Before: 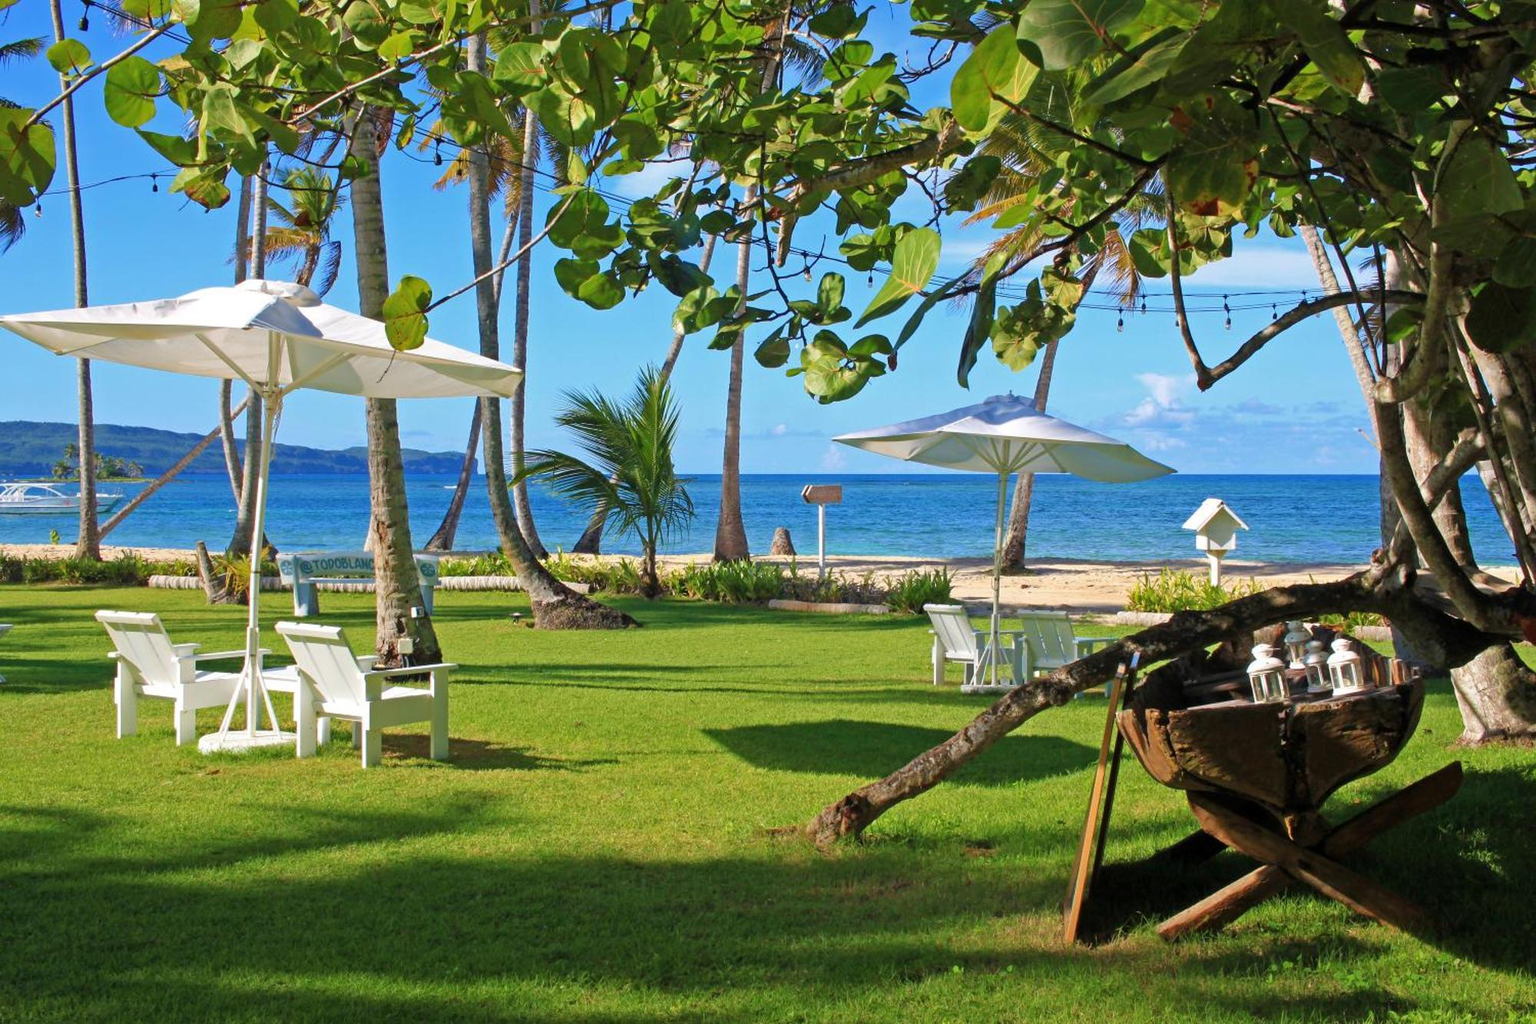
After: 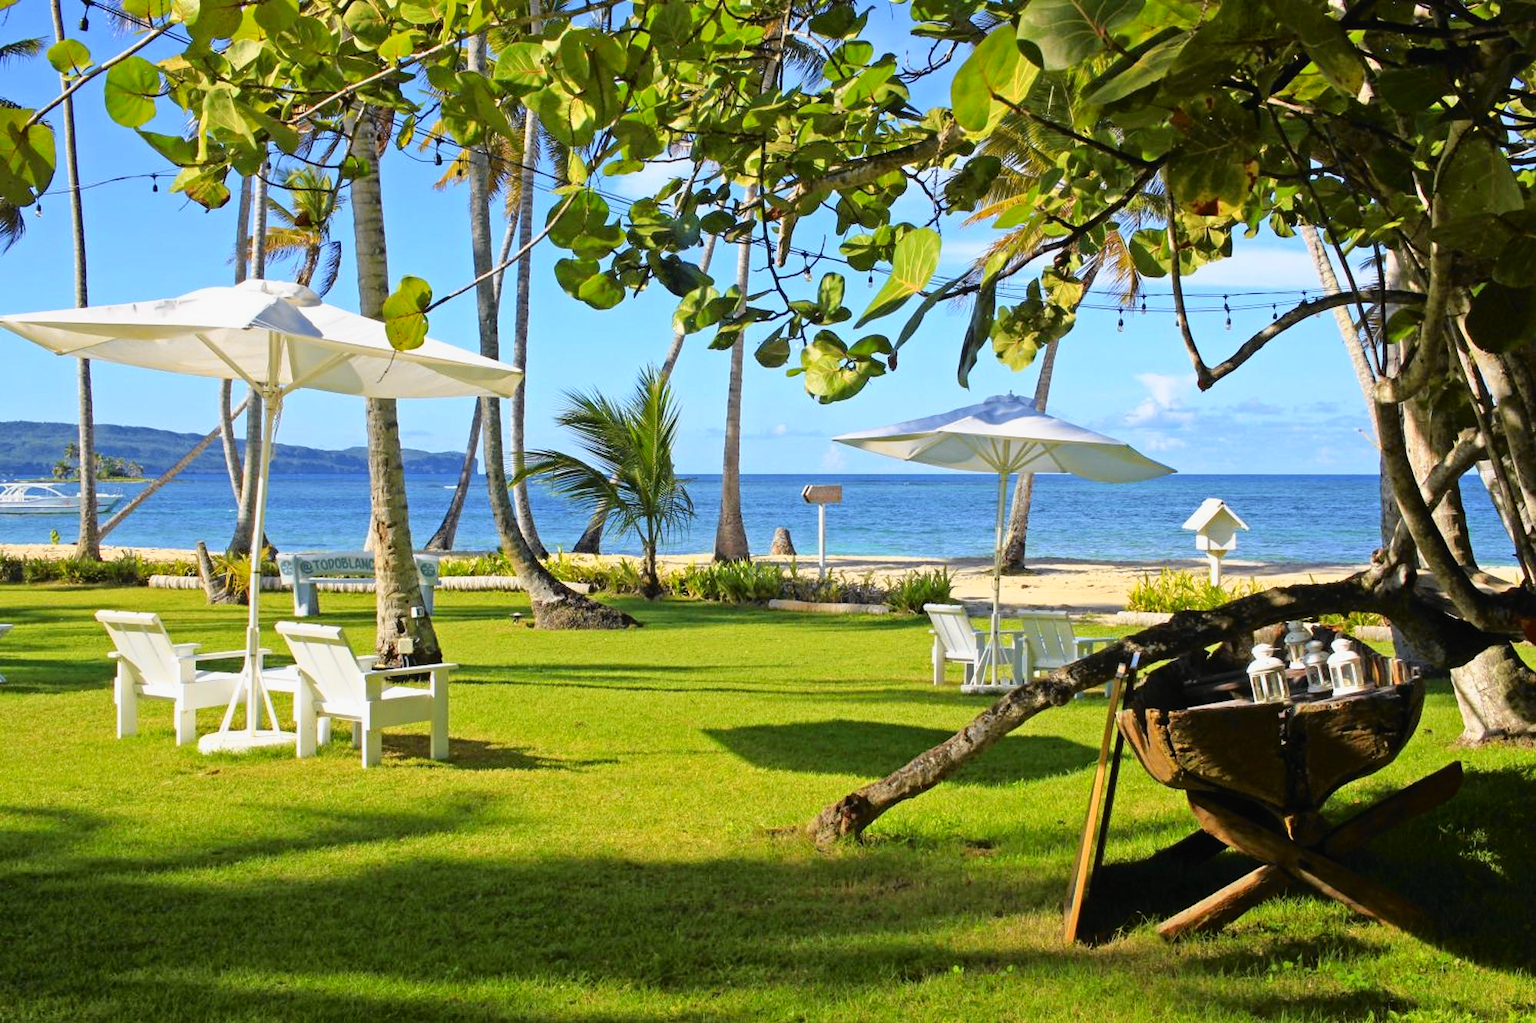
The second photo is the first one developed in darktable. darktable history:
tone curve: curves: ch0 [(0, 0.013) (0.129, 0.1) (0.327, 0.382) (0.489, 0.573) (0.66, 0.748) (0.858, 0.926) (1, 0.977)]; ch1 [(0, 0) (0.353, 0.344) (0.45, 0.46) (0.498, 0.498) (0.521, 0.512) (0.563, 0.559) (0.592, 0.585) (0.647, 0.68) (1, 1)]; ch2 [(0, 0) (0.333, 0.346) (0.375, 0.375) (0.427, 0.44) (0.476, 0.492) (0.511, 0.508) (0.528, 0.533) (0.579, 0.61) (0.612, 0.644) (0.66, 0.715) (1, 1)], color space Lab, independent channels, preserve colors none
